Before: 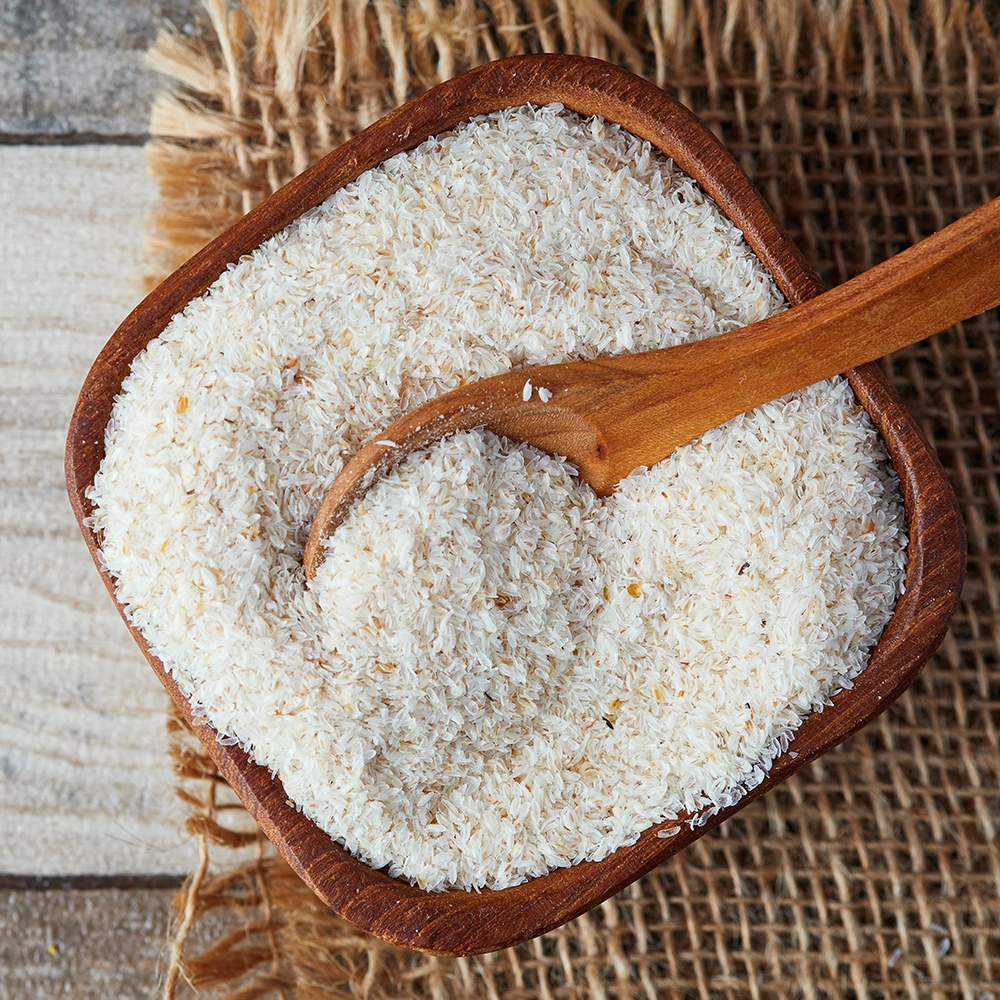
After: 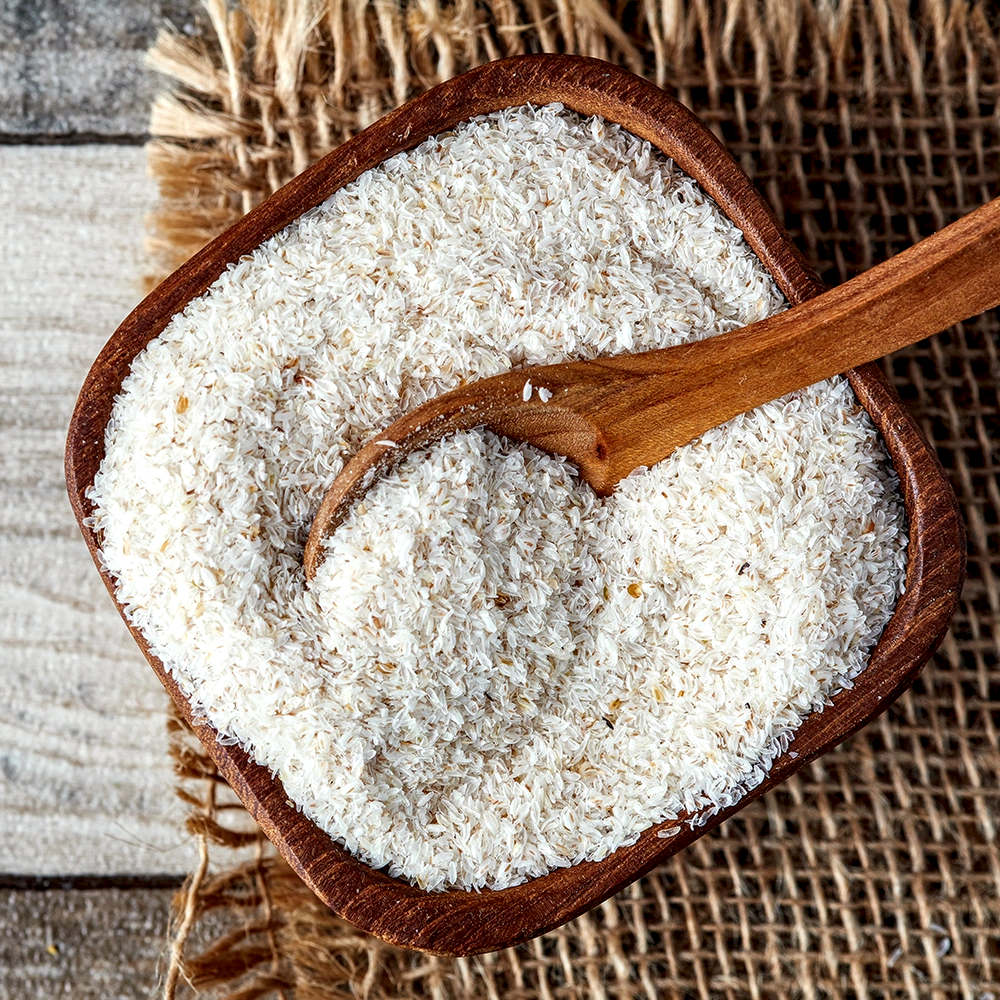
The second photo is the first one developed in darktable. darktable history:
local contrast: highlights 65%, shadows 54%, detail 168%, midtone range 0.509
